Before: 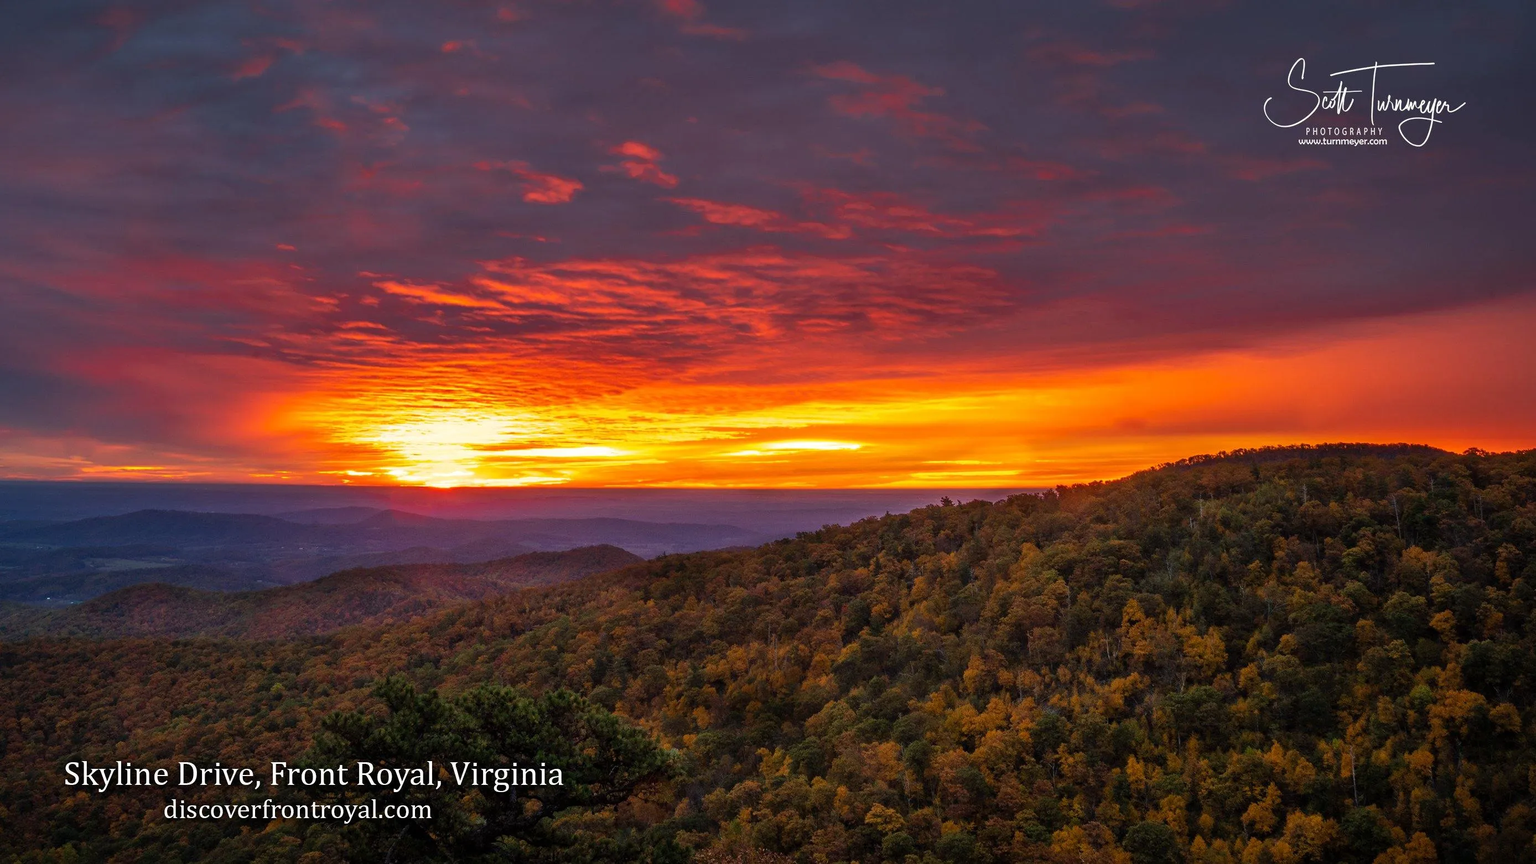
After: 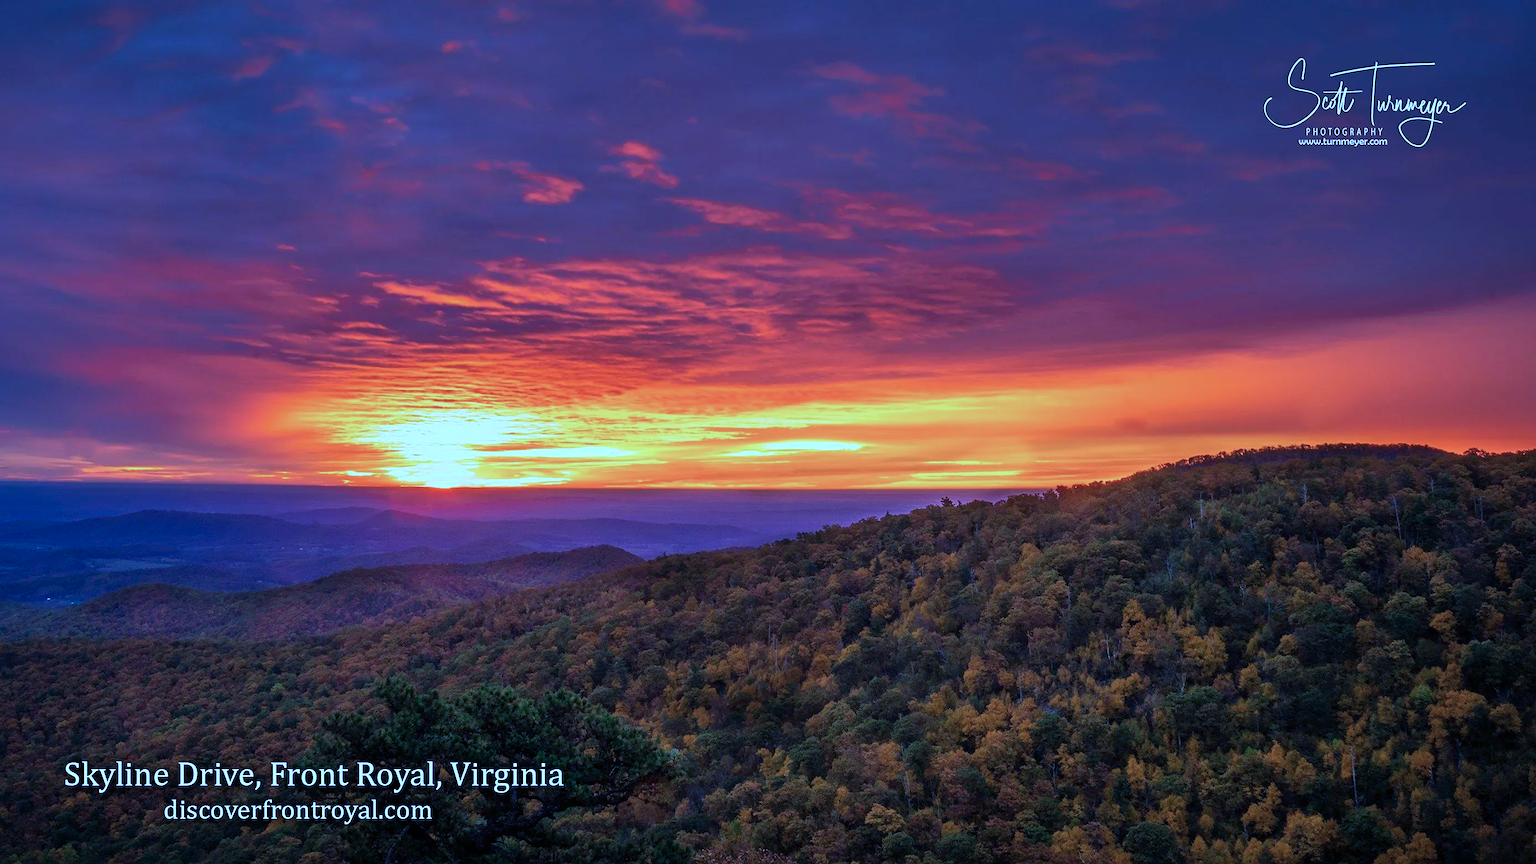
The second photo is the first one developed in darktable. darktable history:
color correction: highlights a* 5.81, highlights b* 4.84
color calibration: illuminant as shot in camera, x 0.462, y 0.419, temperature 2651.64 K
sharpen: amount 0.2
